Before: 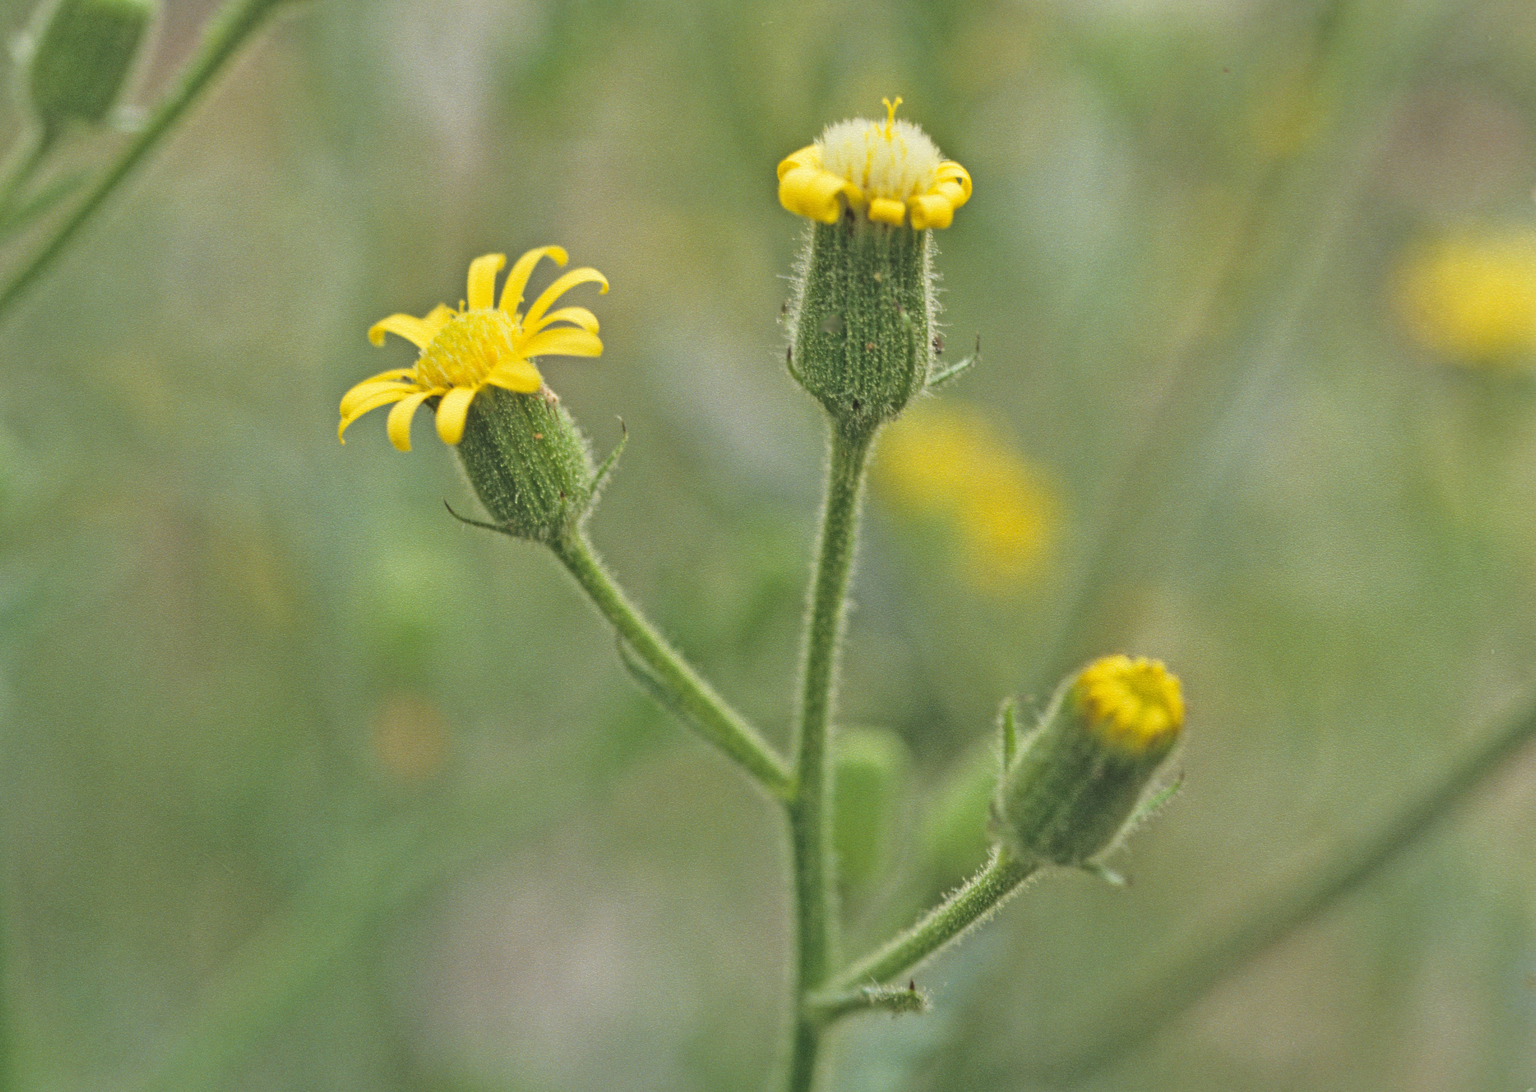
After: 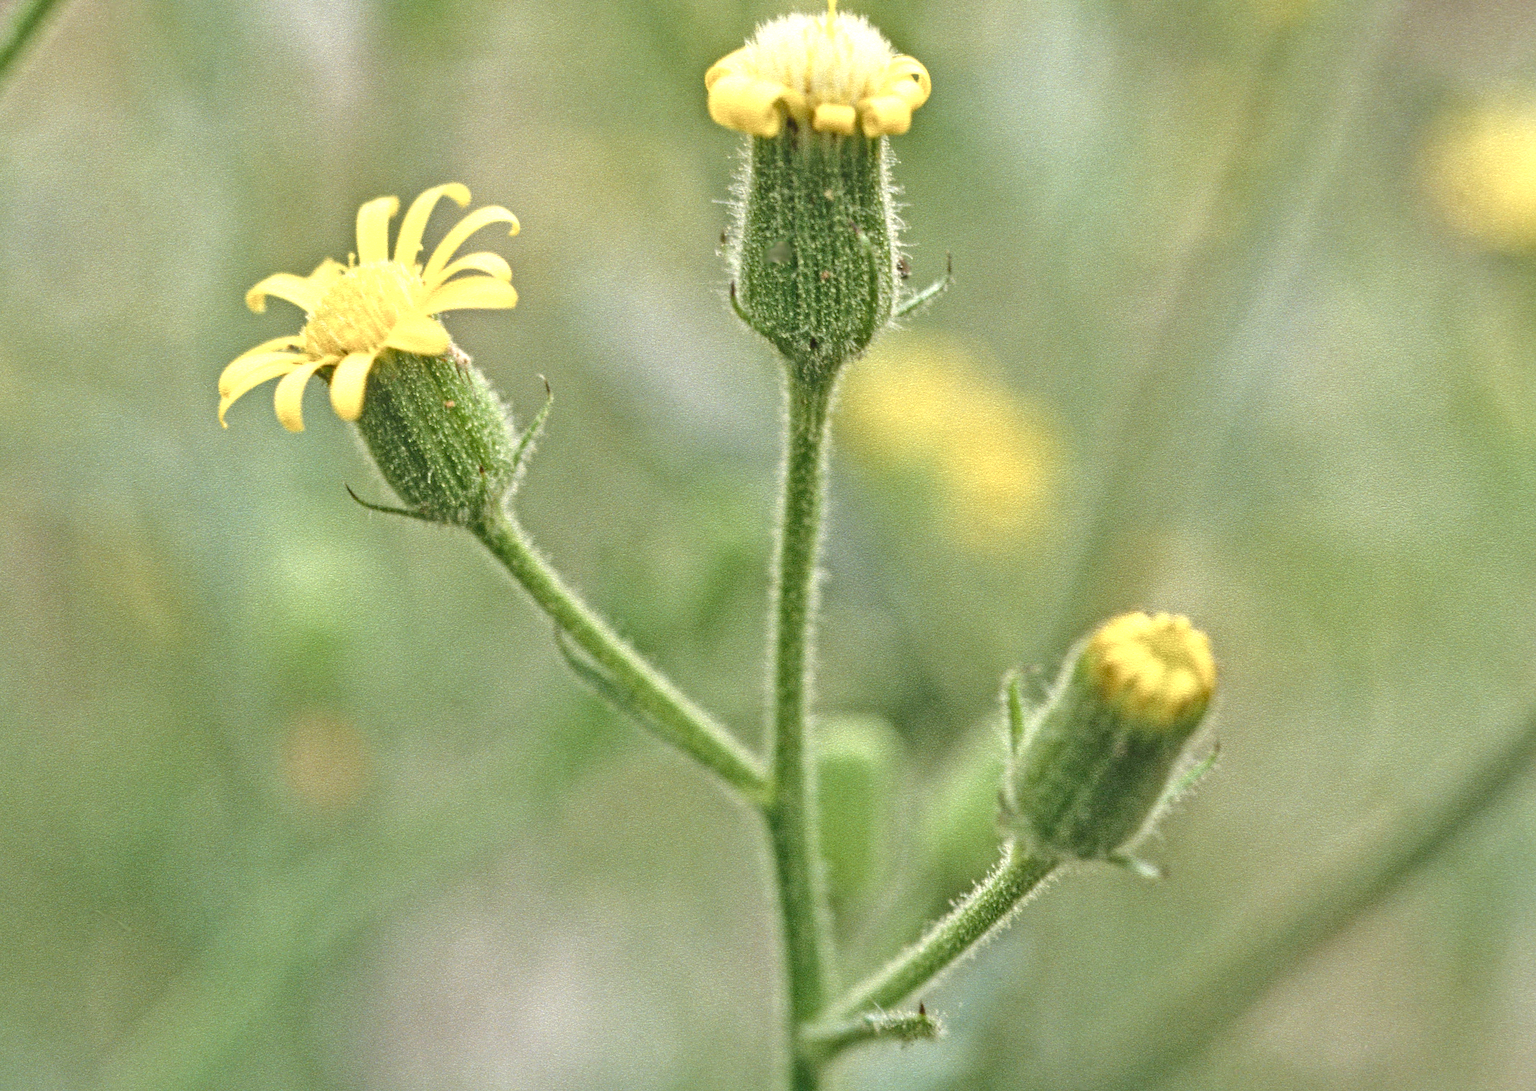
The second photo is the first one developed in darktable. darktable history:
exposure: exposure 0.505 EV, compensate exposure bias true, compensate highlight preservation false
crop and rotate: angle 3.75°, left 5.647%, top 5.714%
color balance rgb: perceptual saturation grading › global saturation 25.212%, perceptual saturation grading › highlights -50.508%, perceptual saturation grading › shadows 30.298%
sharpen: amount 0.201
local contrast: detail 130%
